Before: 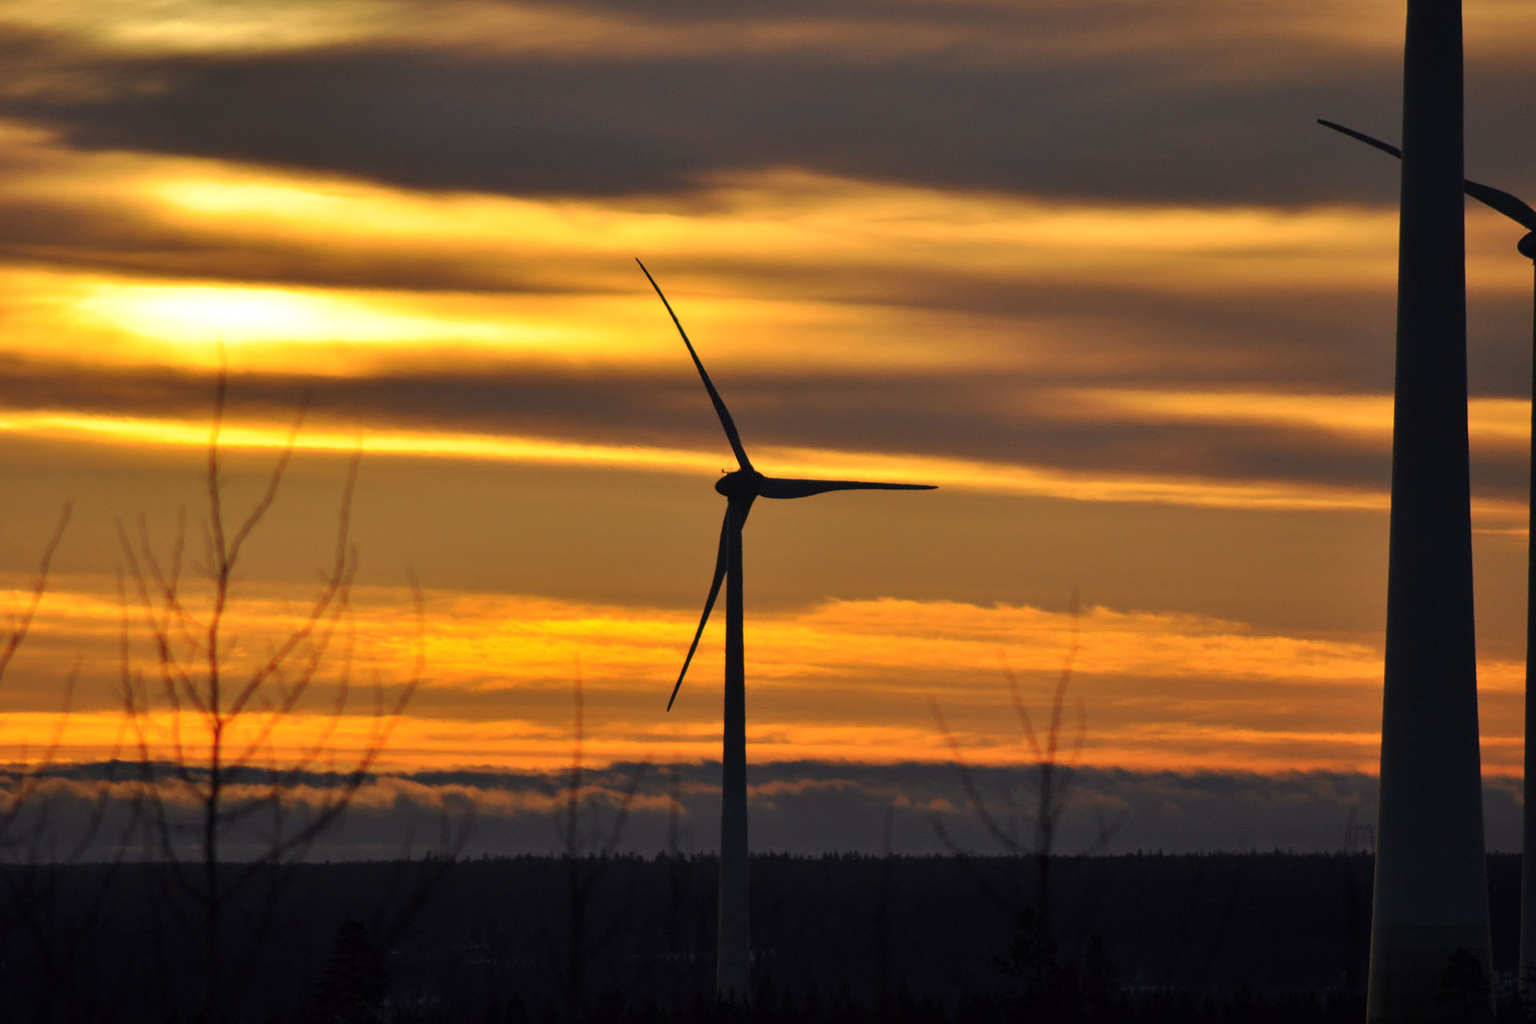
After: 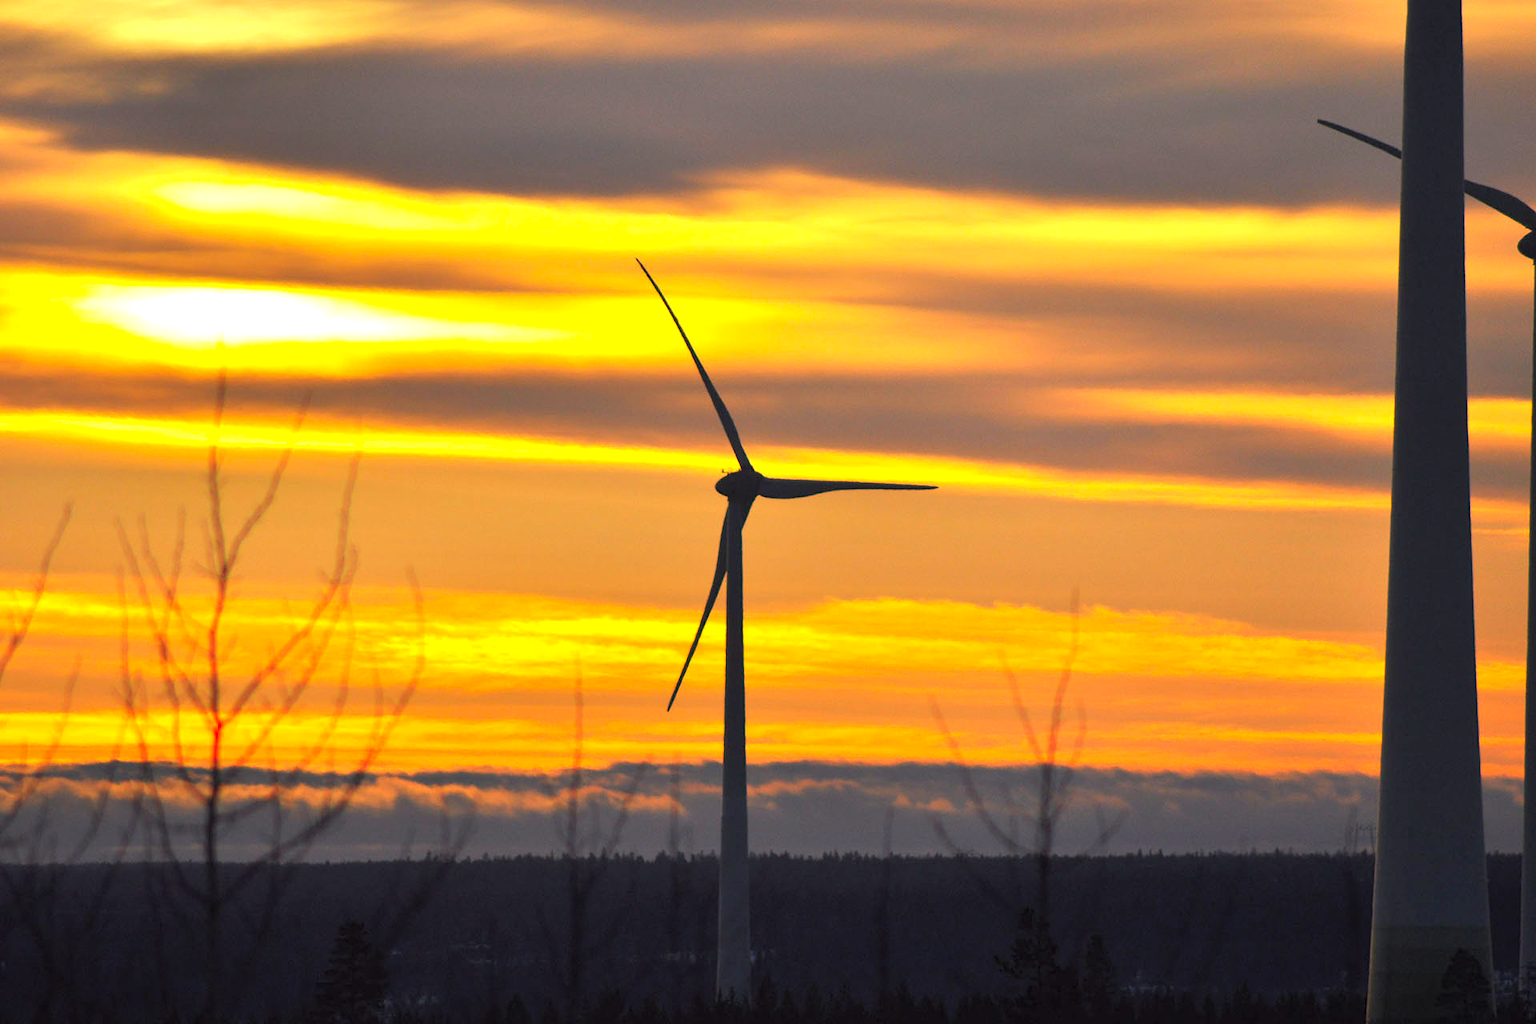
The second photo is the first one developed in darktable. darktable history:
exposure: black level correction 0, exposure 1.097 EV, compensate highlight preservation false
contrast brightness saturation: brightness 0.085, saturation 0.19
